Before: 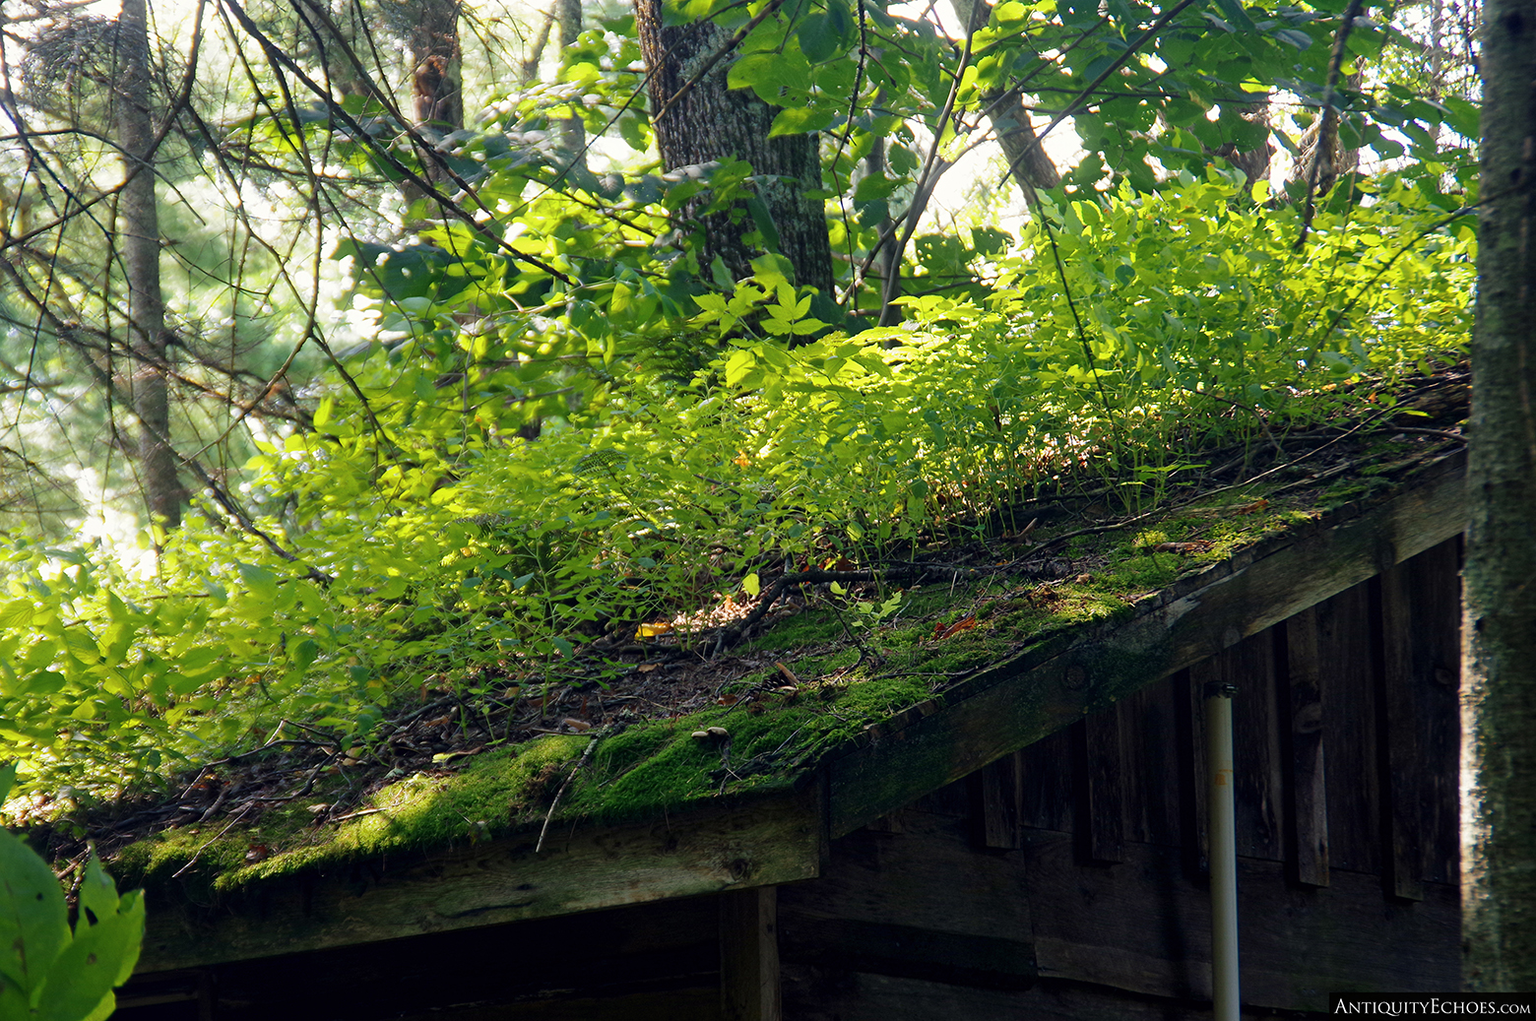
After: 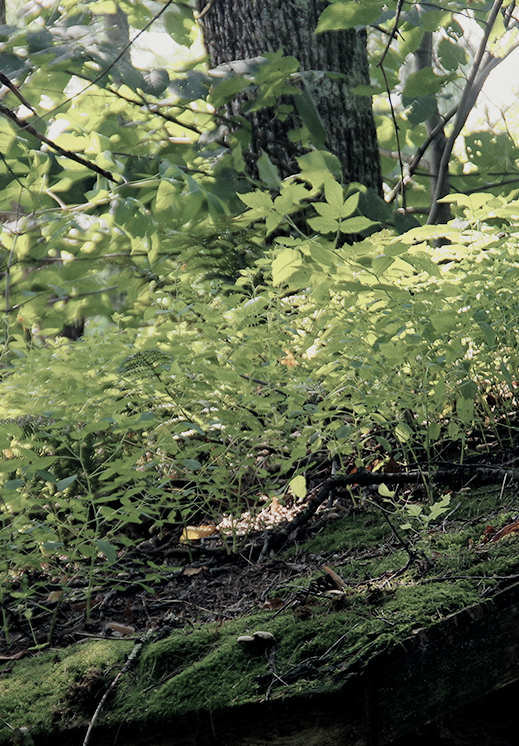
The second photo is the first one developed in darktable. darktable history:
crop and rotate: left 29.863%, top 10.396%, right 36.851%, bottom 17.647%
exposure: black level correction 0.001, exposure 0.297 EV, compensate highlight preservation false
filmic rgb: middle gray luminance 18.39%, black relative exposure -11.29 EV, white relative exposure 3.74 EV, target black luminance 0%, hardness 5.83, latitude 56.72%, contrast 0.964, shadows ↔ highlights balance 49.92%
color correction: highlights b* -0.056, saturation 0.51
